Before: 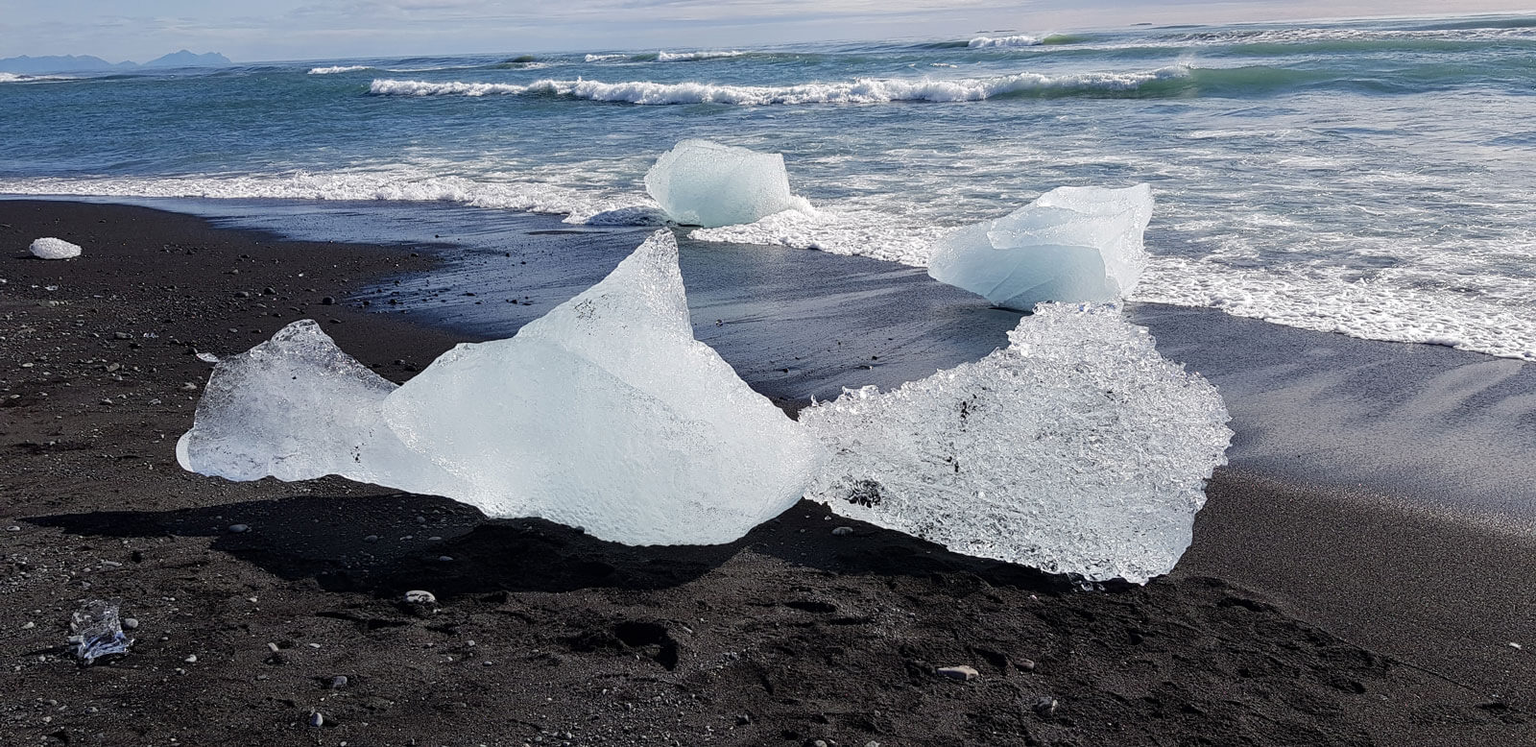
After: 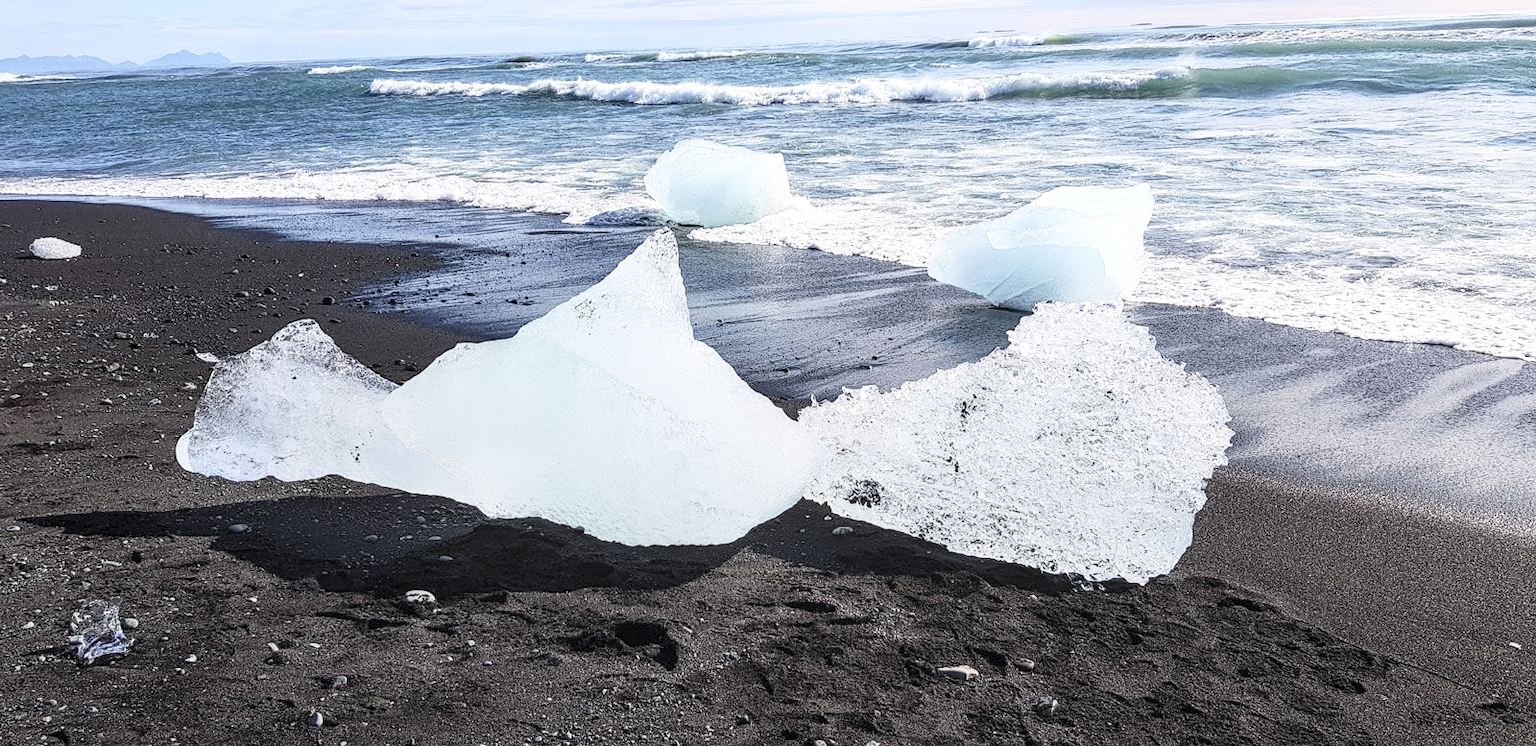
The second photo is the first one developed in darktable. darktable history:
contrast brightness saturation: contrast 0.39, brightness 0.53
local contrast: on, module defaults
